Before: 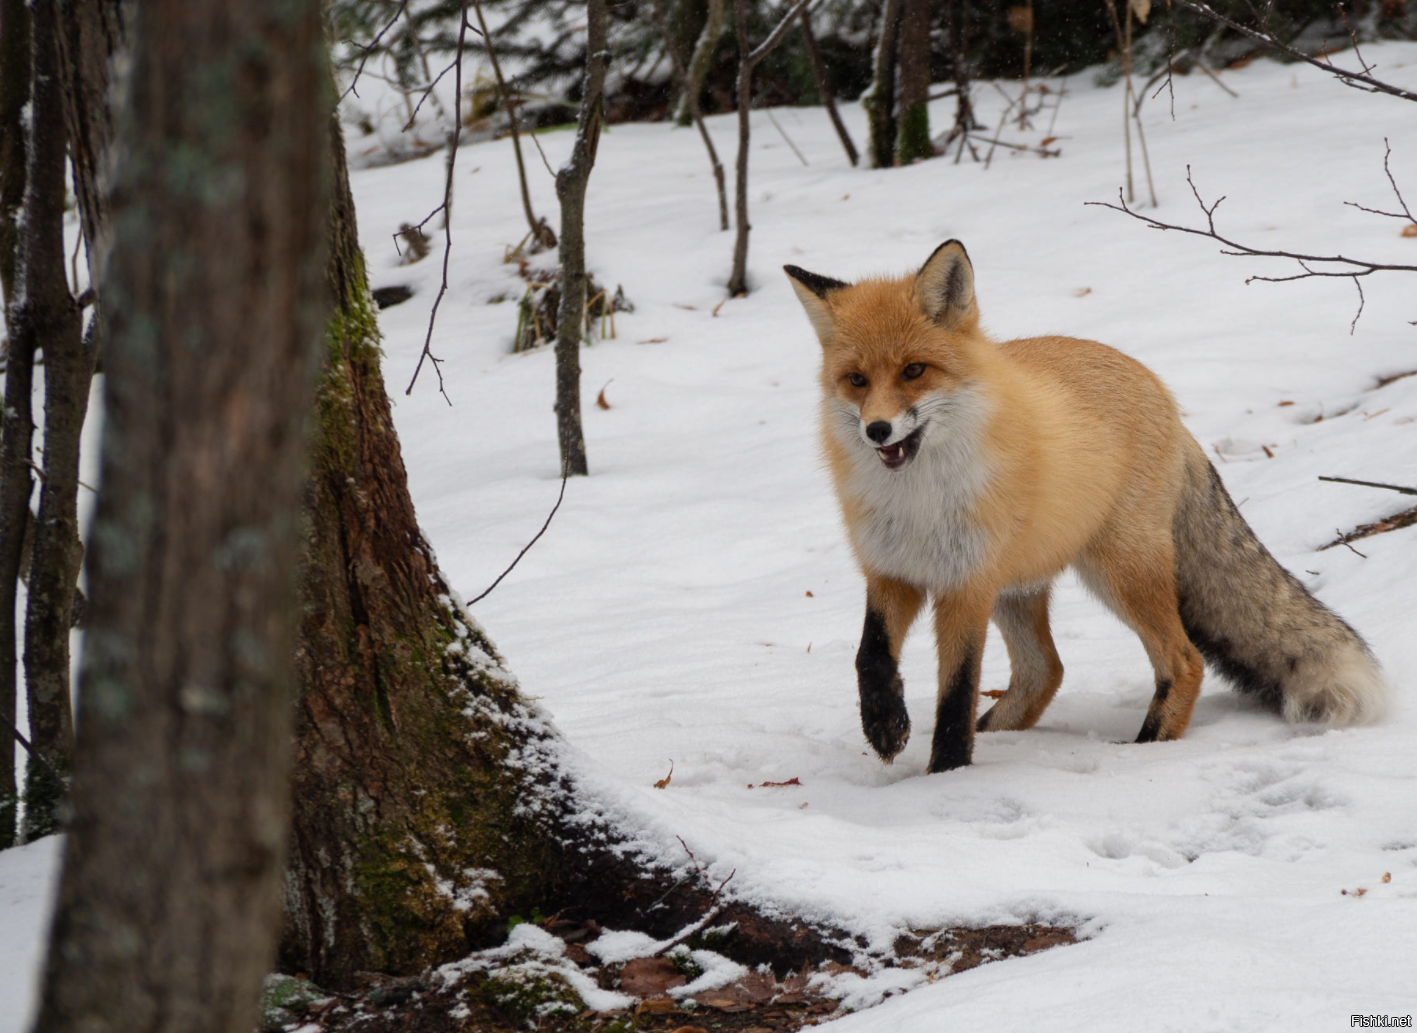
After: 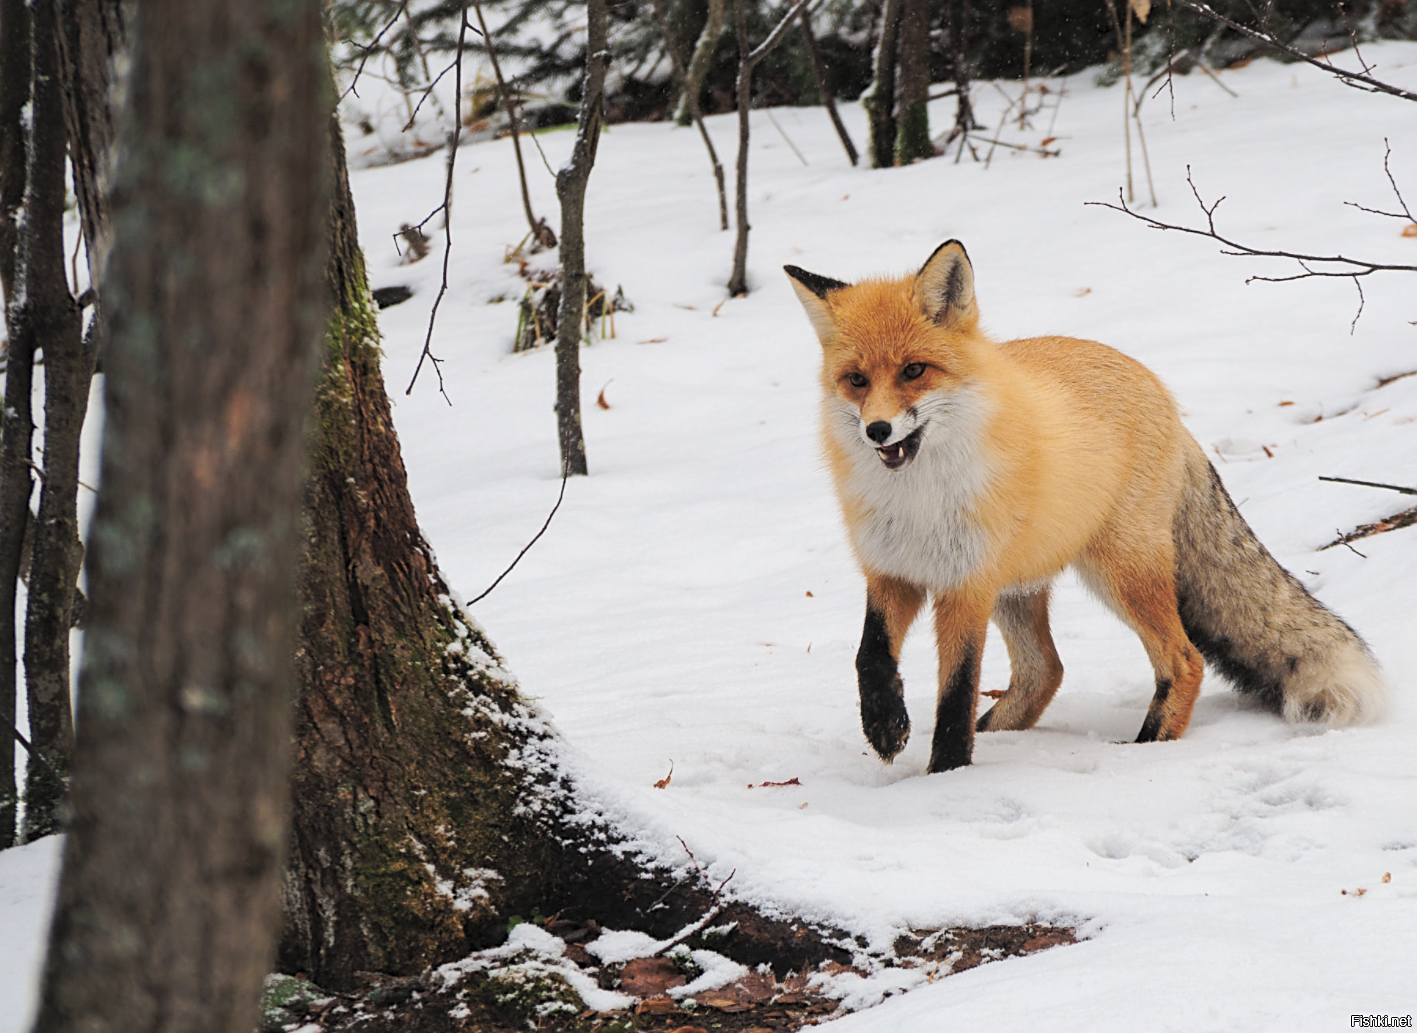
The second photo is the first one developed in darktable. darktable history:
sharpen: on, module defaults
base curve: curves: ch0 [(0, 0) (0.073, 0.04) (0.157, 0.139) (0.492, 0.492) (0.758, 0.758) (1, 1)], preserve colors none
contrast brightness saturation: brightness 0.277
